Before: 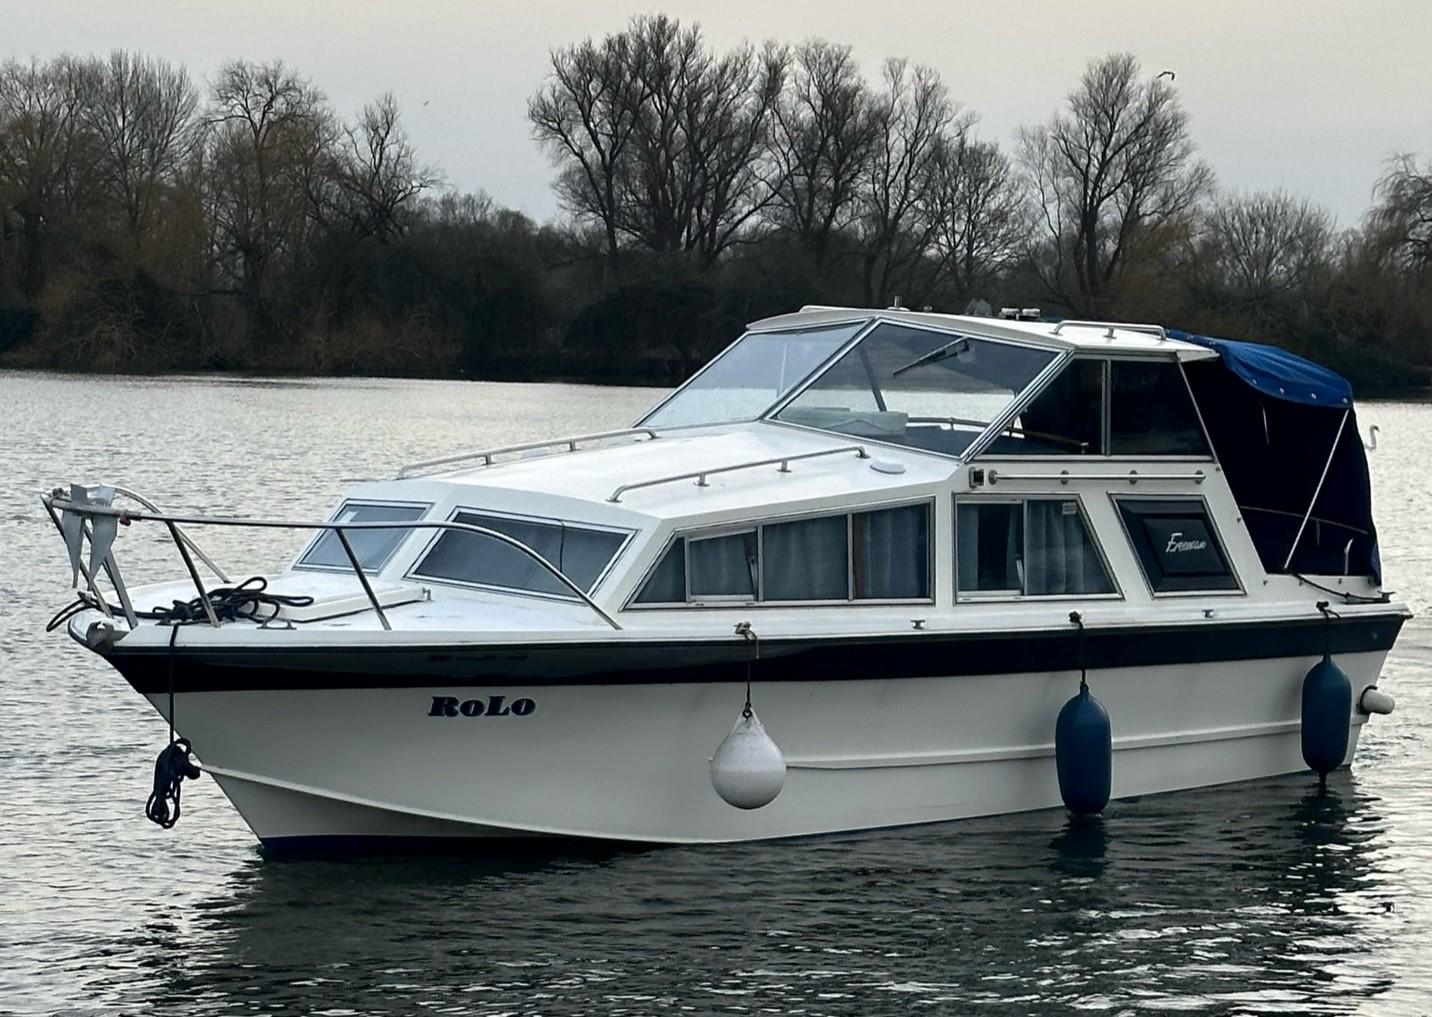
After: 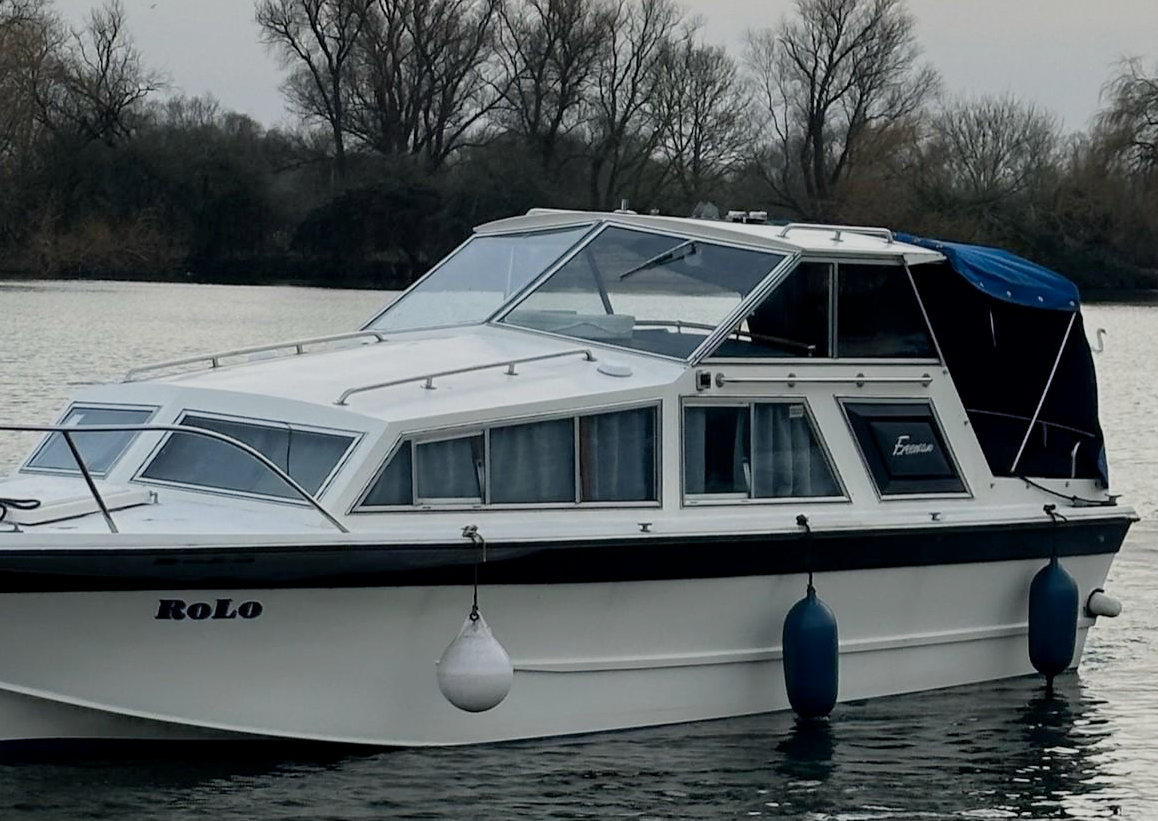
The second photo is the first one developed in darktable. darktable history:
color zones: curves: ch1 [(0.235, 0.558) (0.75, 0.5)]; ch2 [(0.25, 0.462) (0.749, 0.457)]
filmic rgb: middle gray luminance 18.35%, black relative exposure -10.46 EV, white relative exposure 3.42 EV, target black luminance 0%, hardness 6.01, latitude 98.57%, contrast 0.845, shadows ↔ highlights balance 0.482%, iterations of high-quality reconstruction 0
crop: left 19.071%, top 9.615%, right 0%, bottom 9.575%
